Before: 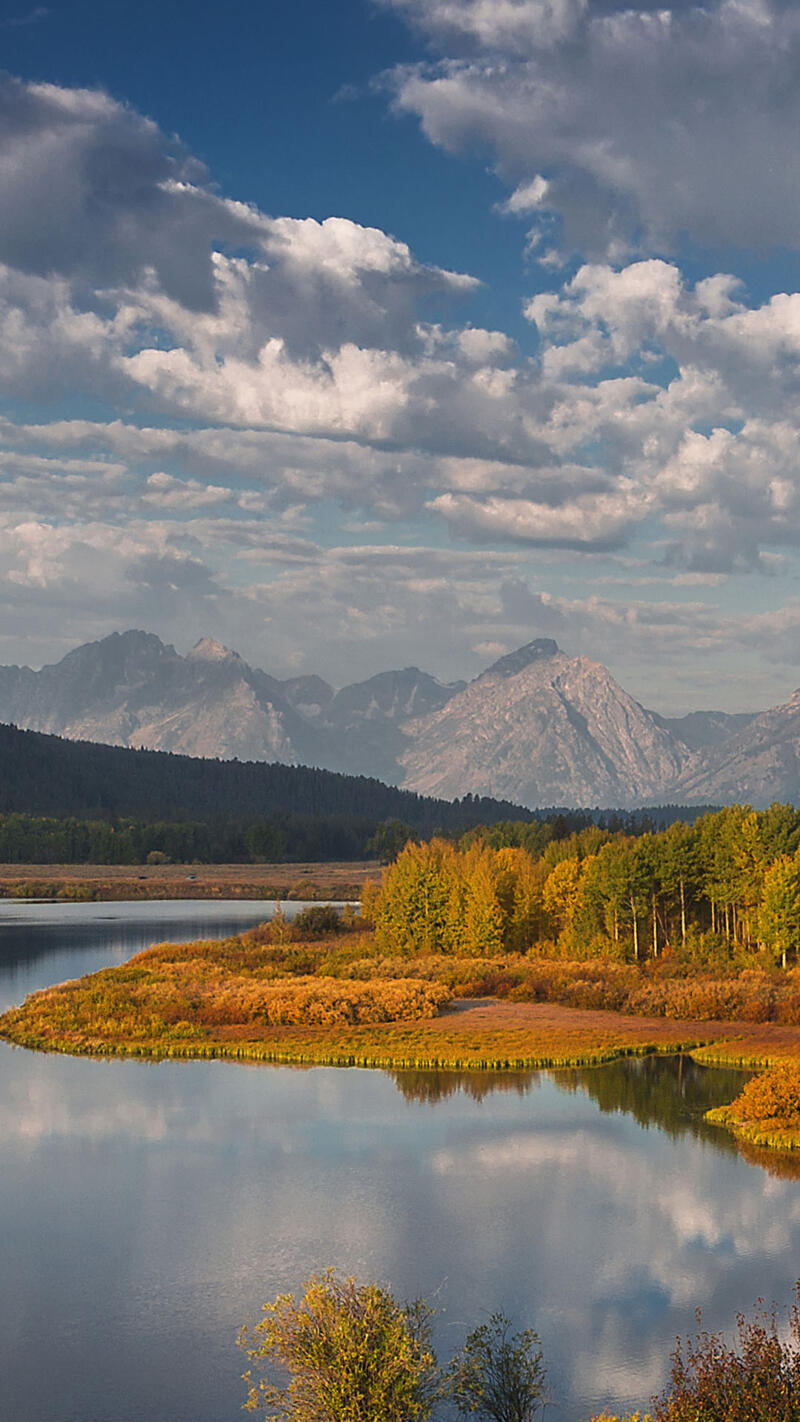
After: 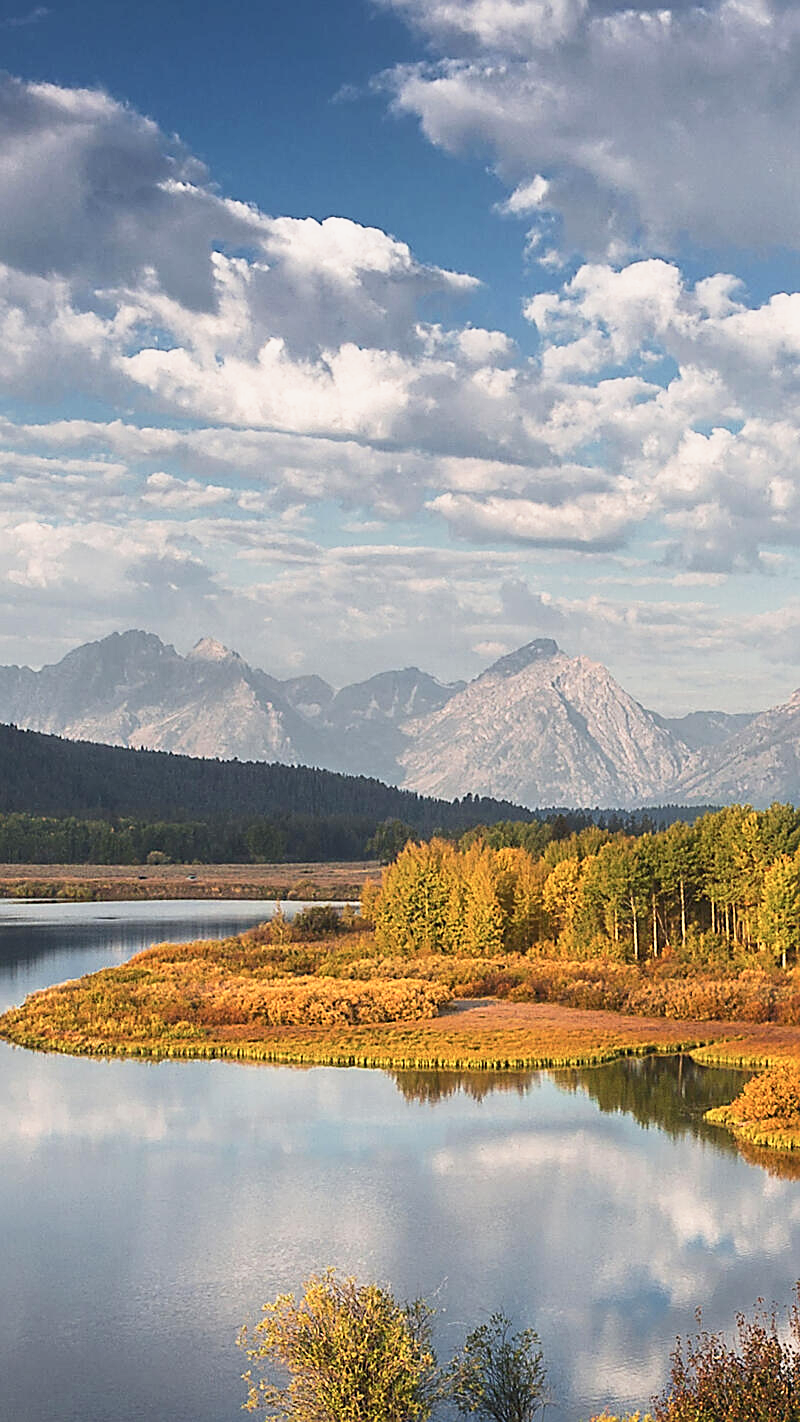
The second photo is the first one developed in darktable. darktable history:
base curve: curves: ch0 [(0, 0) (0.088, 0.125) (0.176, 0.251) (0.354, 0.501) (0.613, 0.749) (1, 0.877)], preserve colors none
sharpen: on, module defaults
tone curve: curves: ch0 [(0, 0) (0.003, 0.019) (0.011, 0.022) (0.025, 0.03) (0.044, 0.049) (0.069, 0.08) (0.1, 0.111) (0.136, 0.144) (0.177, 0.189) (0.224, 0.23) (0.277, 0.285) (0.335, 0.356) (0.399, 0.428) (0.468, 0.511) (0.543, 0.597) (0.623, 0.682) (0.709, 0.773) (0.801, 0.865) (0.898, 0.945) (1, 1)], color space Lab, independent channels, preserve colors none
contrast brightness saturation: contrast 0.015, saturation -0.066
